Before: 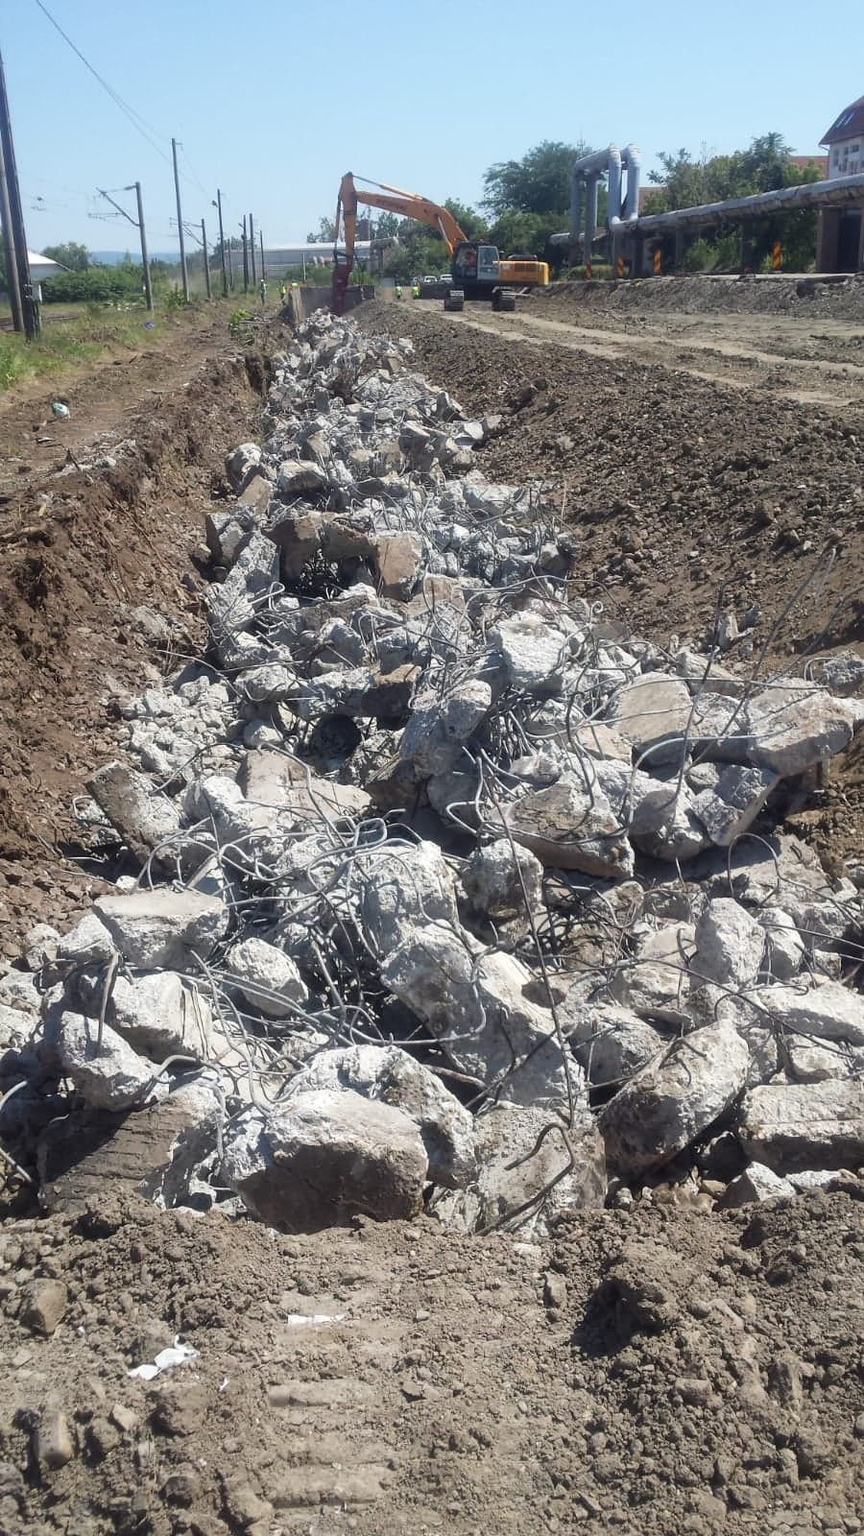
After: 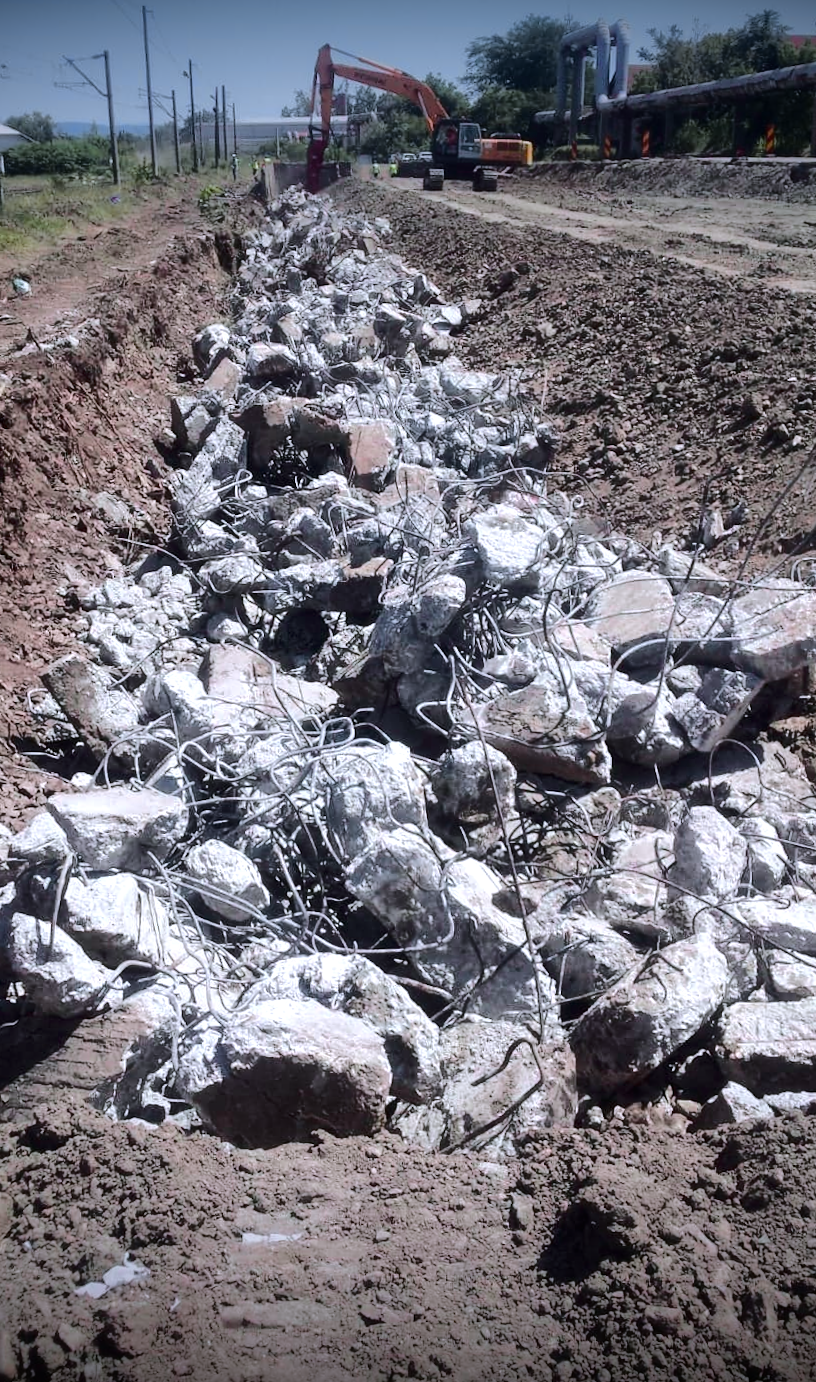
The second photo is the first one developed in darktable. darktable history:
white balance: red 0.967, blue 1.119, emerald 0.756
crop and rotate: angle -1.96°, left 3.097%, top 4.154%, right 1.586%, bottom 0.529%
tone curve: curves: ch0 [(0, 0) (0.058, 0.022) (0.265, 0.208) (0.41, 0.417) (0.485, 0.524) (0.638, 0.673) (0.845, 0.828) (0.994, 0.964)]; ch1 [(0, 0) (0.136, 0.146) (0.317, 0.34) (0.382, 0.408) (0.469, 0.482) (0.498, 0.497) (0.557, 0.573) (0.644, 0.643) (0.725, 0.765) (1, 1)]; ch2 [(0, 0) (0.352, 0.403) (0.45, 0.469) (0.502, 0.504) (0.54, 0.524) (0.592, 0.566) (0.638, 0.599) (1, 1)], color space Lab, independent channels, preserve colors none
color balance rgb: perceptual saturation grading › global saturation 20%, global vibrance 20%
tone equalizer: -8 EV -0.417 EV, -7 EV -0.389 EV, -6 EV -0.333 EV, -5 EV -0.222 EV, -3 EV 0.222 EV, -2 EV 0.333 EV, -1 EV 0.389 EV, +0 EV 0.417 EV, edges refinement/feathering 500, mask exposure compensation -1.57 EV, preserve details no
rotate and perspective: rotation -1°, crop left 0.011, crop right 0.989, crop top 0.025, crop bottom 0.975
vignetting: fall-off start 98.29%, fall-off radius 100%, brightness -1, saturation 0.5, width/height ratio 1.428
